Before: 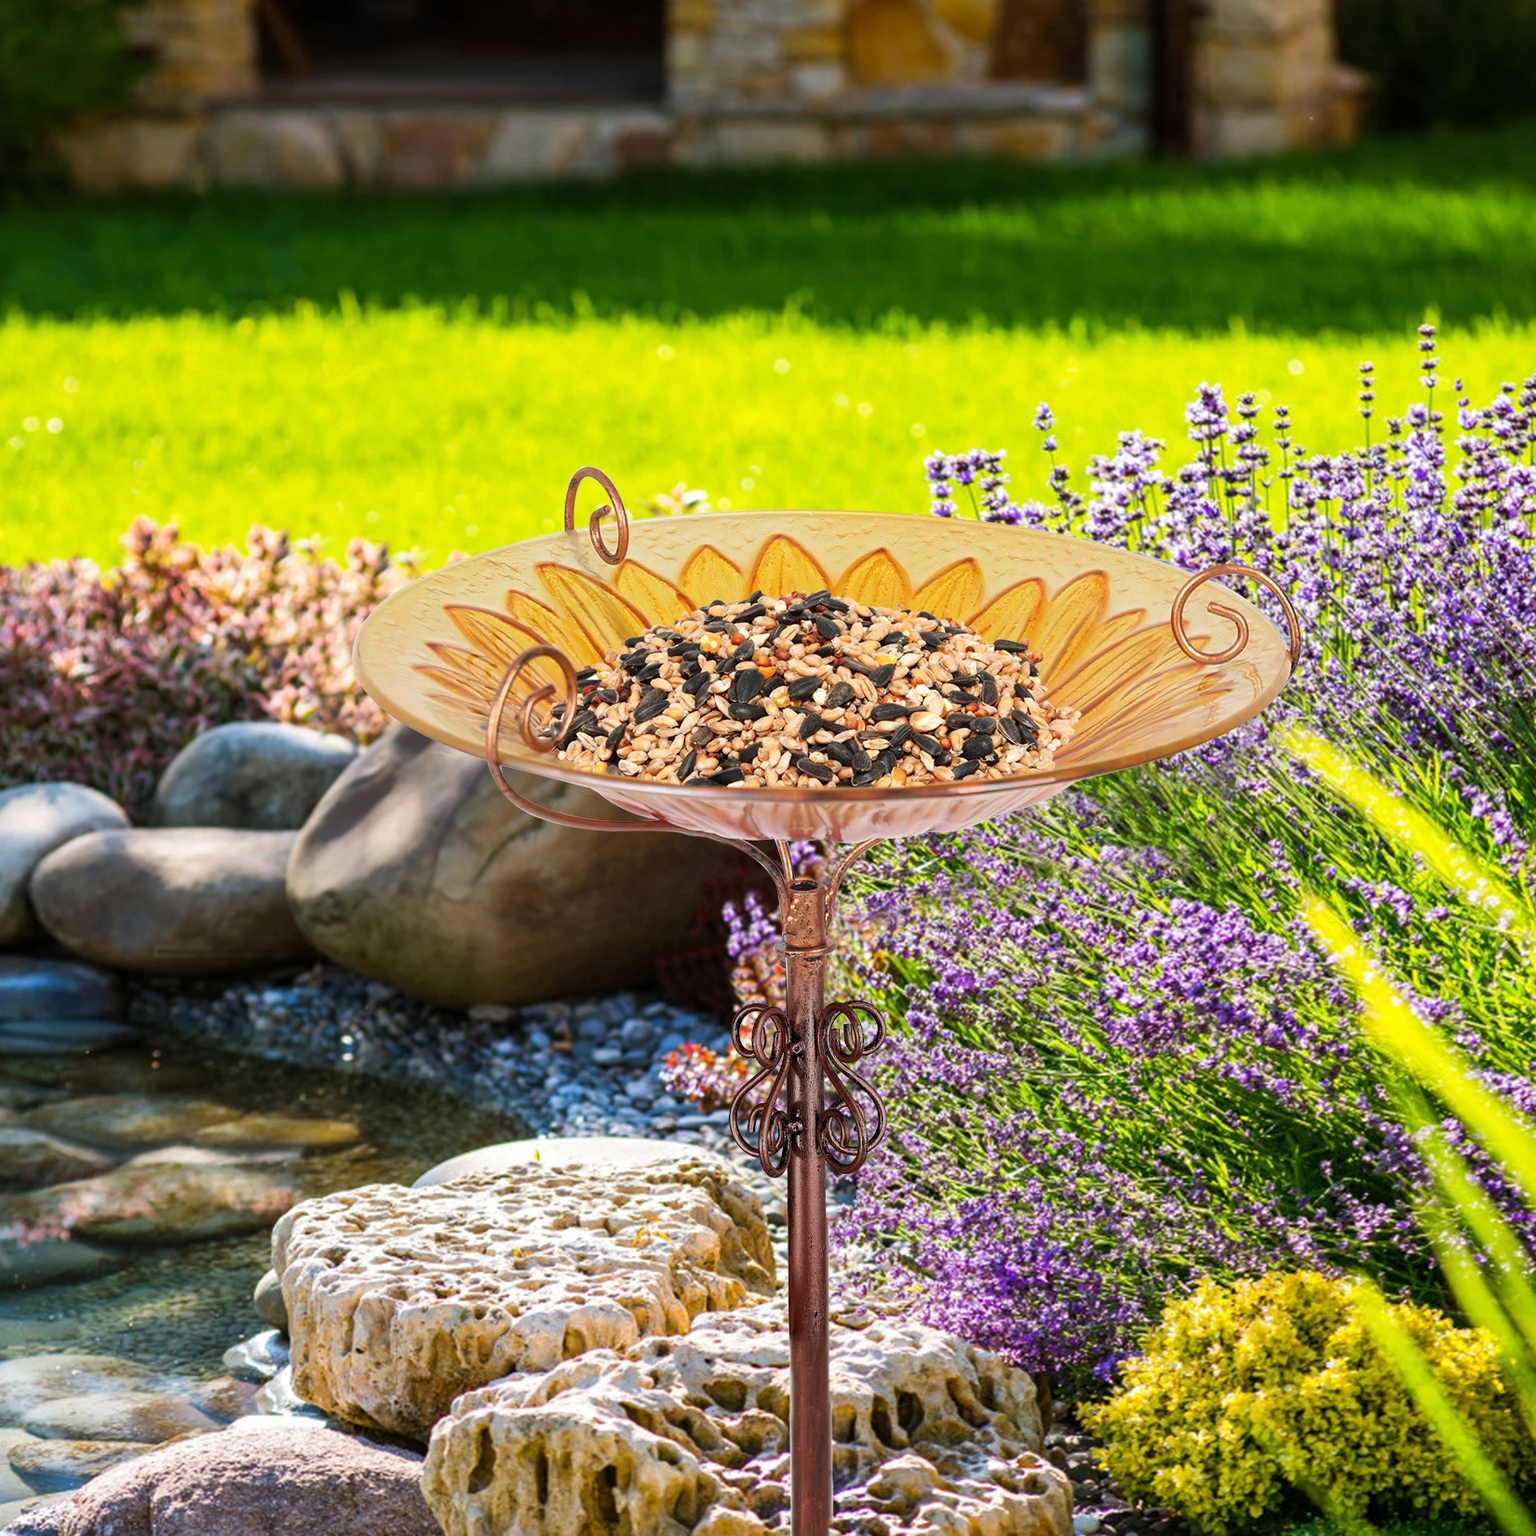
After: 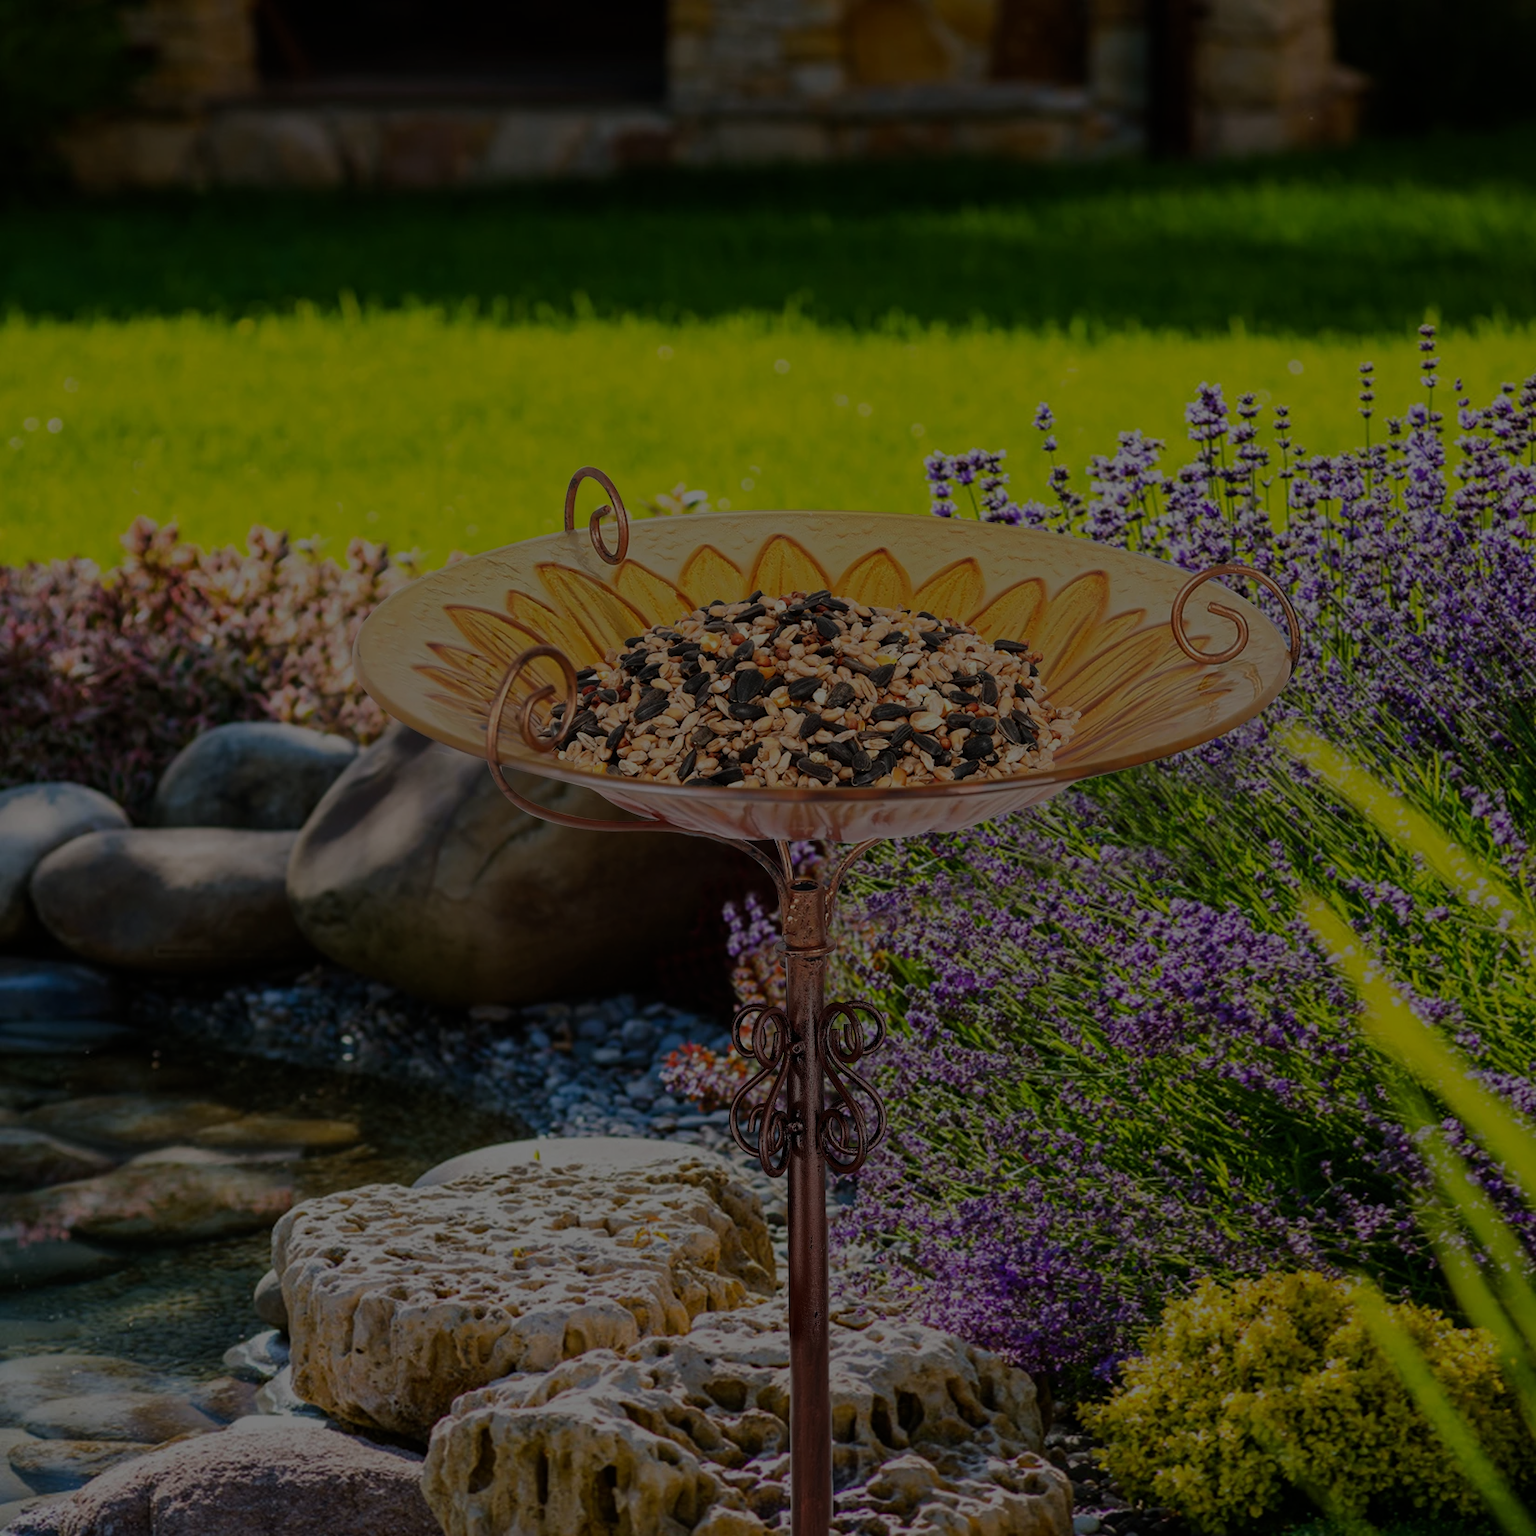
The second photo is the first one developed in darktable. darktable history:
exposure: exposure -2.361 EV, compensate highlight preservation false
